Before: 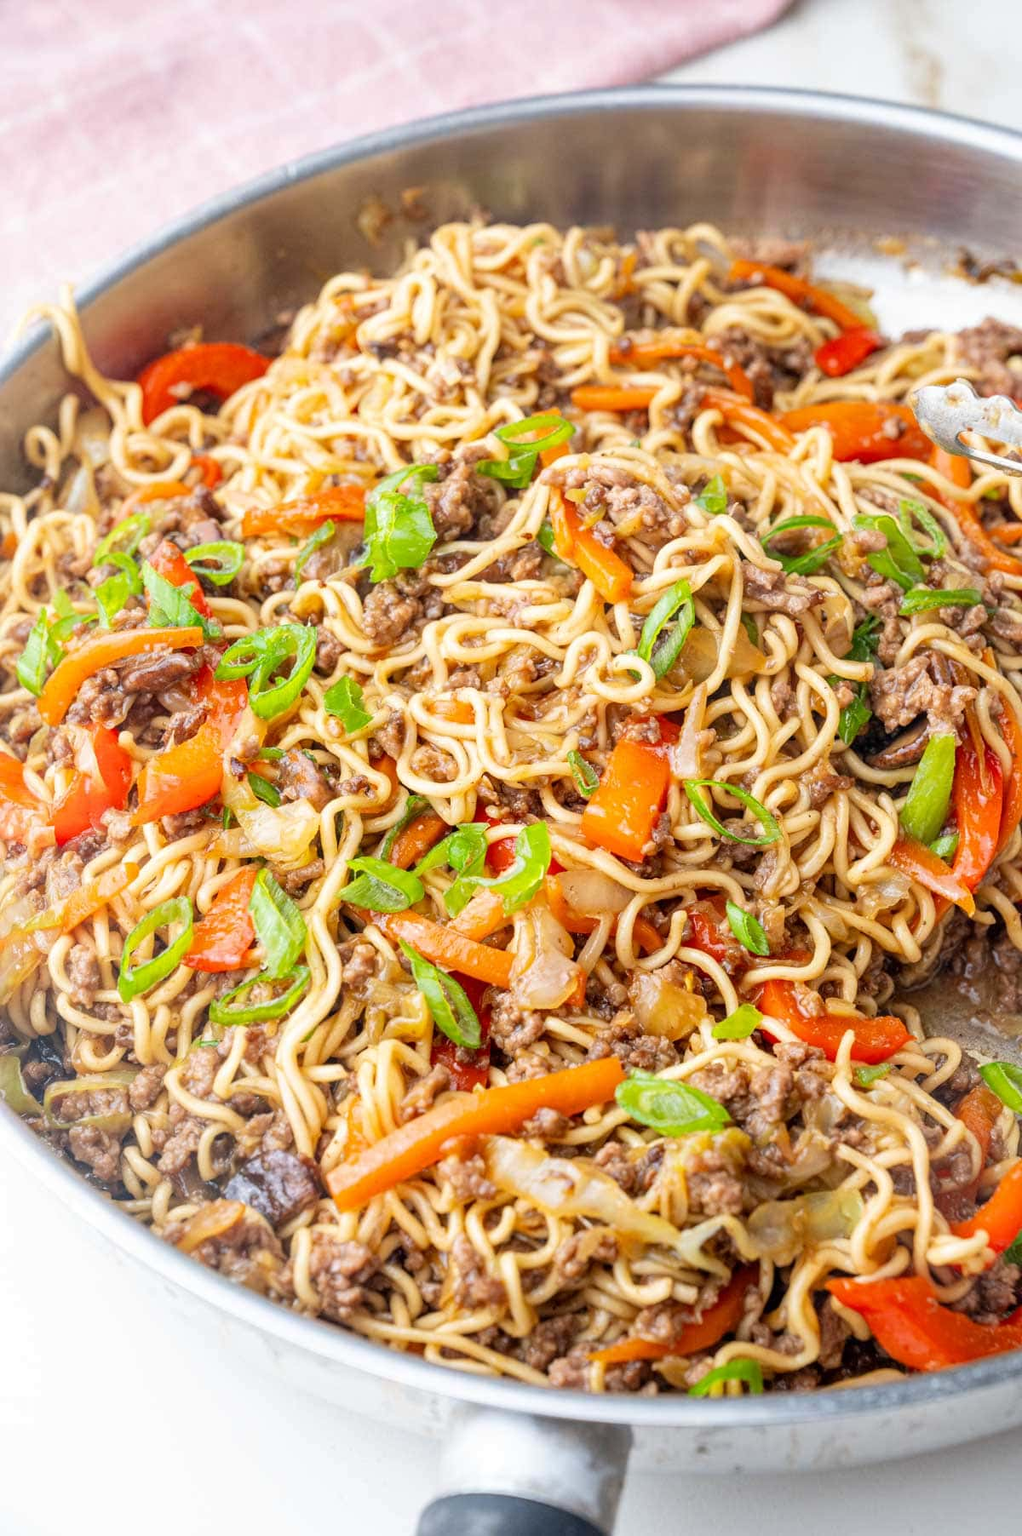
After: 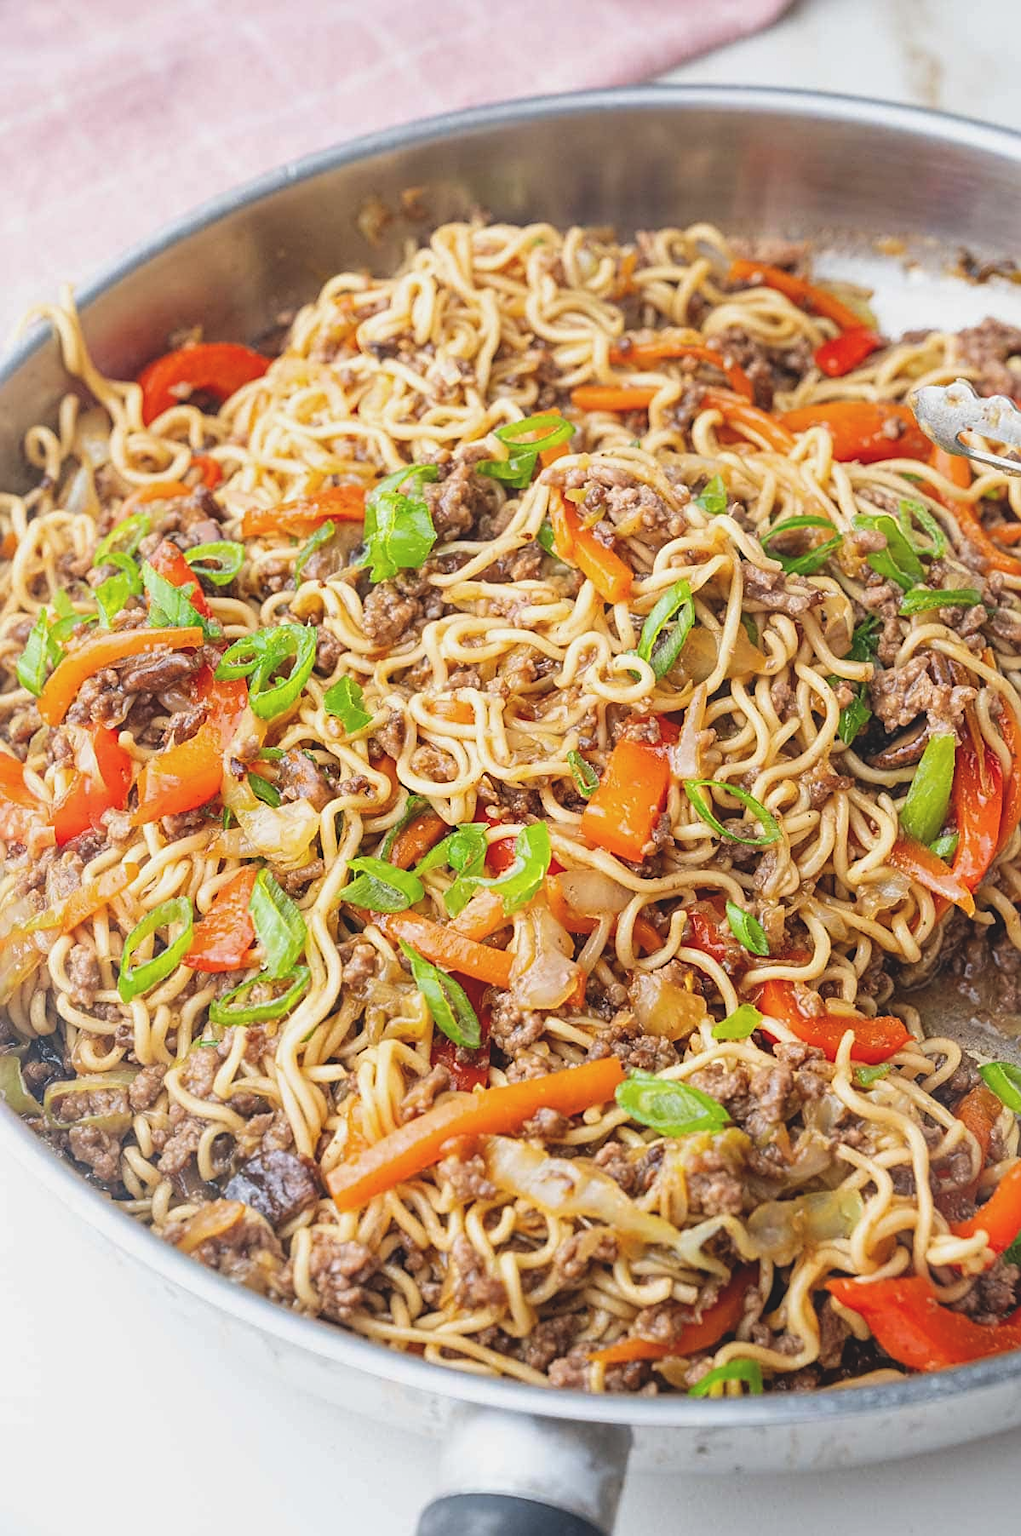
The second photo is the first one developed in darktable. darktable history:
sharpen: on, module defaults
exposure: black level correction -0.014, exposure -0.193 EV, compensate highlight preservation false
